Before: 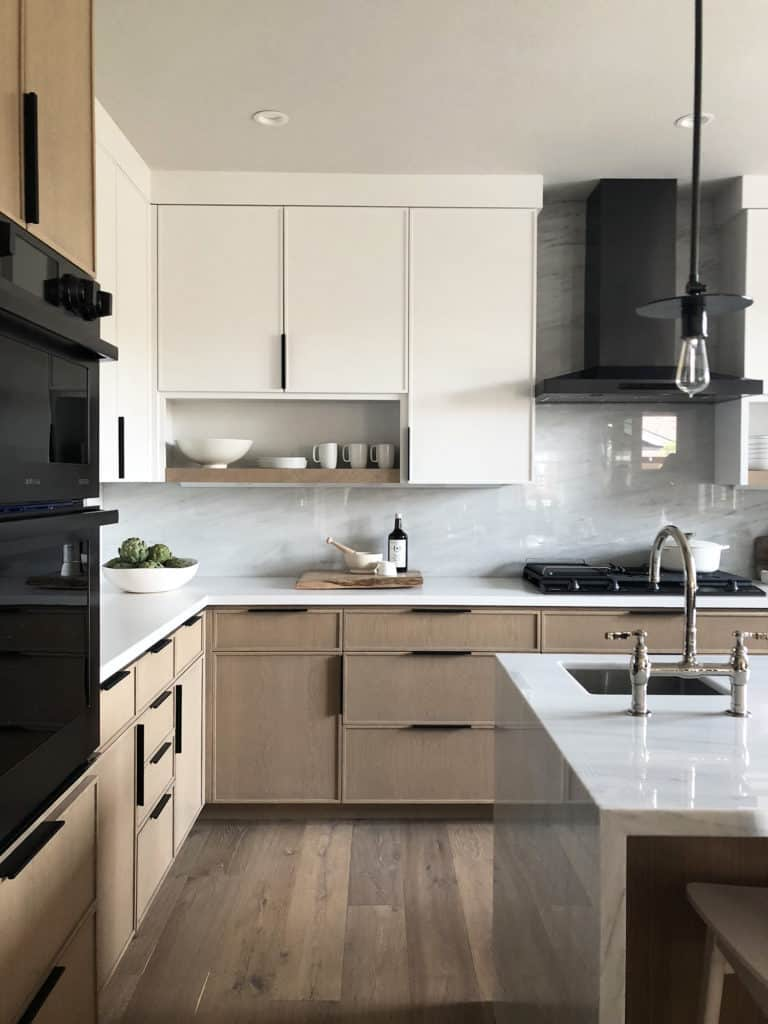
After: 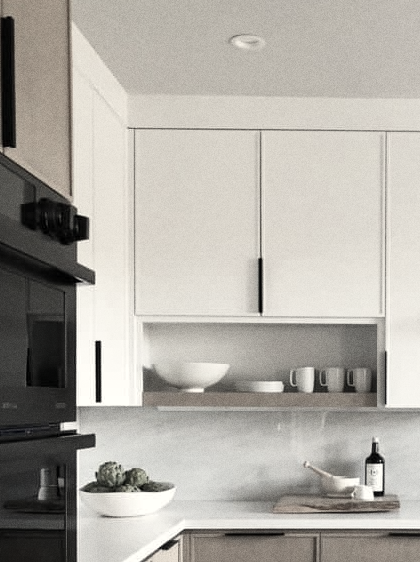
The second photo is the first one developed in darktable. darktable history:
white balance: red 1.029, blue 0.92
color correction: saturation 0.3
crop and rotate: left 3.047%, top 7.509%, right 42.236%, bottom 37.598%
grain: coarseness 0.09 ISO
